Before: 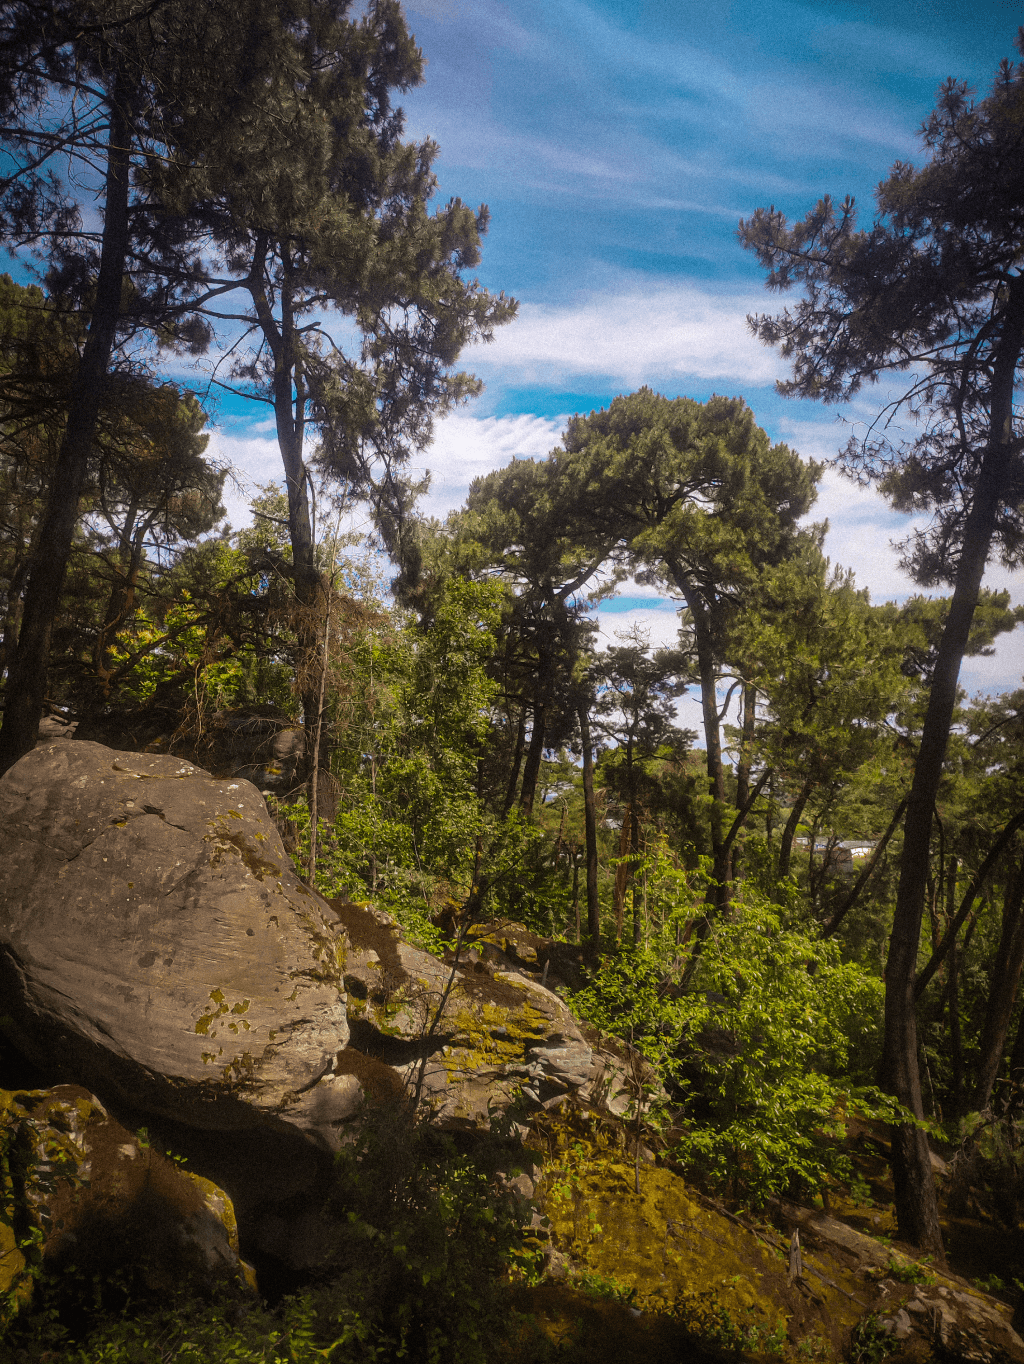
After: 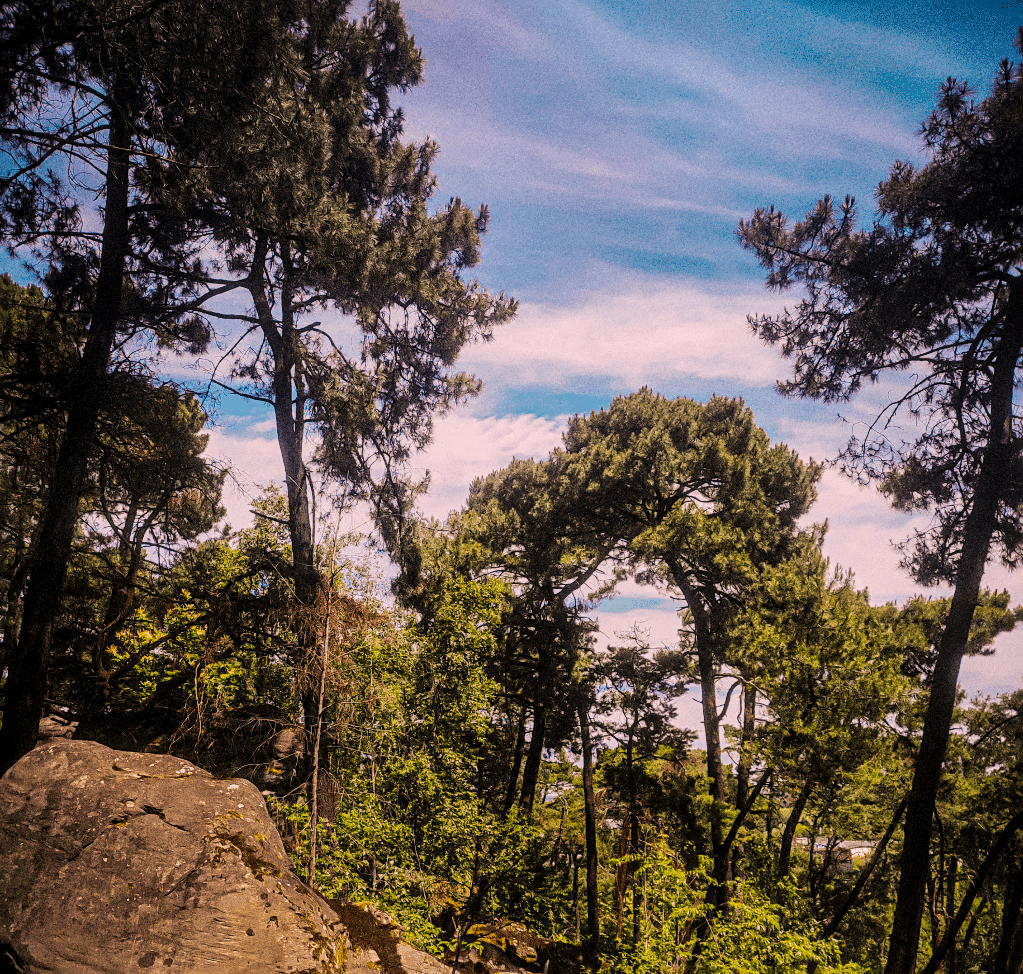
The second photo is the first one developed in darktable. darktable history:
local contrast: on, module defaults
crop: bottom 28.576%
tone curve: curves: ch0 [(0, 0) (0.003, 0.005) (0.011, 0.013) (0.025, 0.027) (0.044, 0.044) (0.069, 0.06) (0.1, 0.081) (0.136, 0.114) (0.177, 0.16) (0.224, 0.211) (0.277, 0.277) (0.335, 0.354) (0.399, 0.435) (0.468, 0.538) (0.543, 0.626) (0.623, 0.708) (0.709, 0.789) (0.801, 0.867) (0.898, 0.935) (1, 1)], preserve colors none
sharpen: radius 2.529, amount 0.323
filmic rgb: black relative exposure -7.65 EV, white relative exposure 4.56 EV, hardness 3.61
color correction: highlights a* 12.23, highlights b* 5.41
